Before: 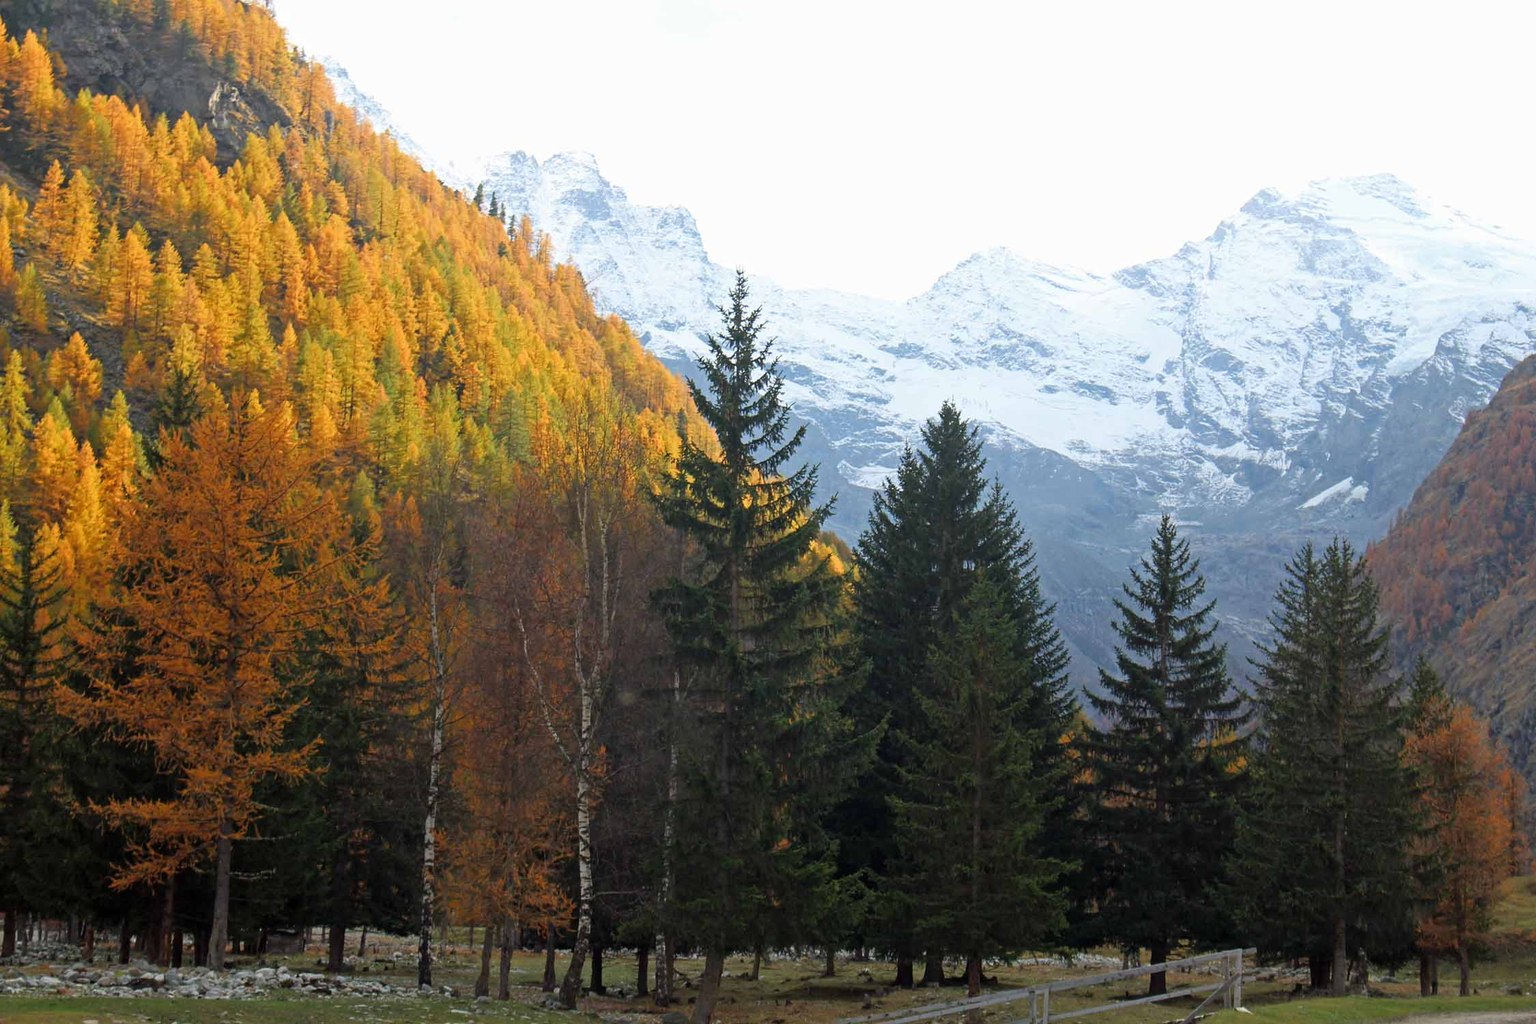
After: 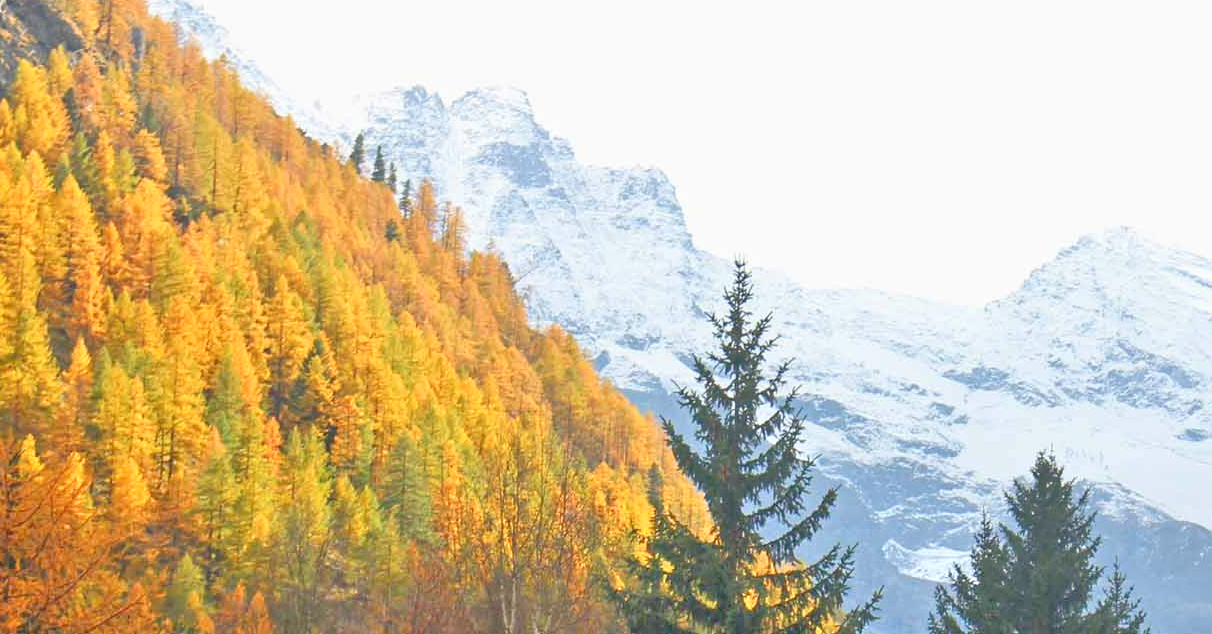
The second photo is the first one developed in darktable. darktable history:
crop: left 15.306%, top 9.065%, right 30.789%, bottom 48.638%
tone equalizer: -8 EV 2 EV, -7 EV 2 EV, -6 EV 2 EV, -5 EV 2 EV, -4 EV 2 EV, -3 EV 1.5 EV, -2 EV 1 EV, -1 EV 0.5 EV
